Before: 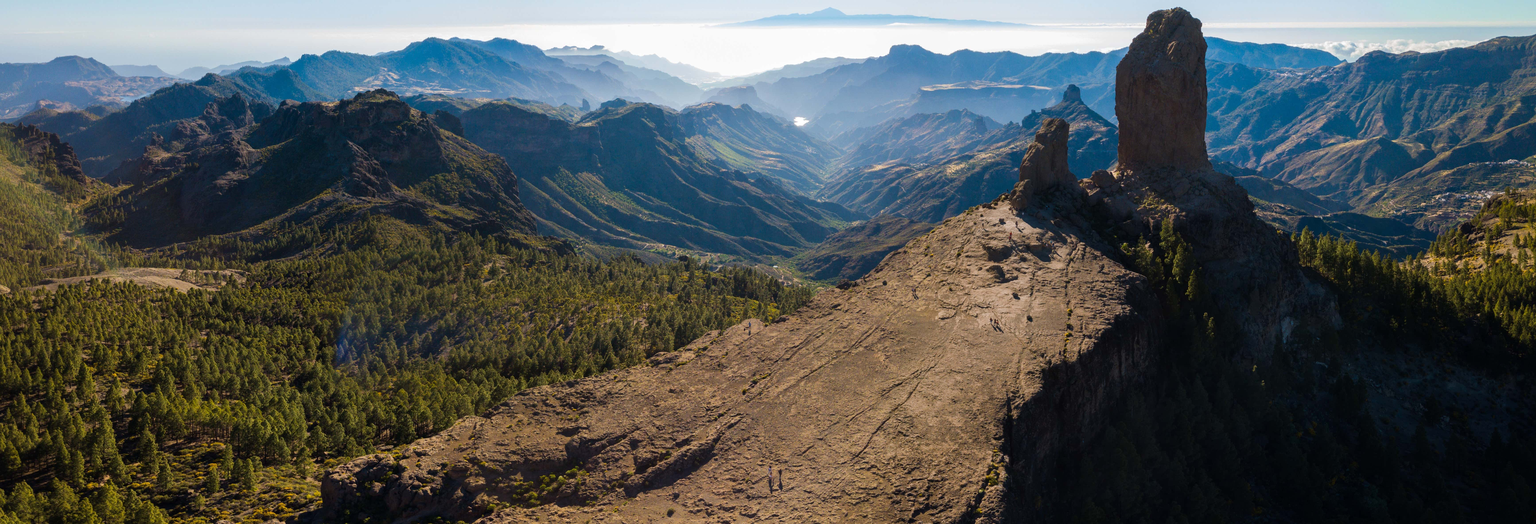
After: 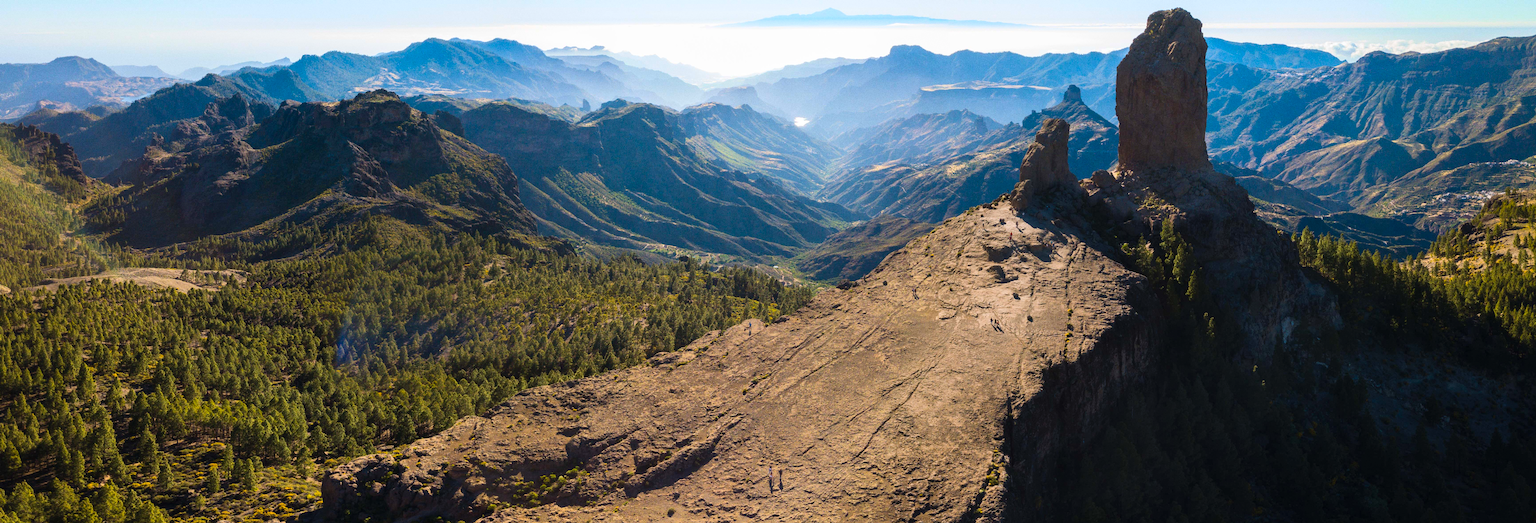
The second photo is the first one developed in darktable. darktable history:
grain: coarseness 0.09 ISO, strength 40%
contrast brightness saturation: contrast 0.2, brightness 0.16, saturation 0.22
